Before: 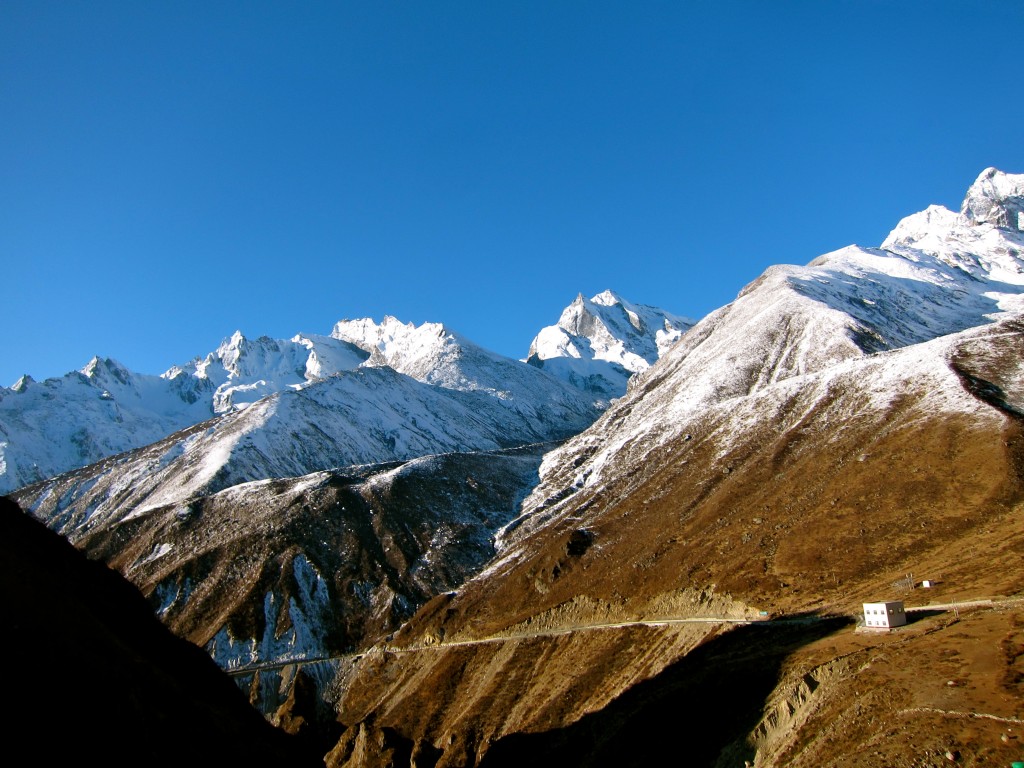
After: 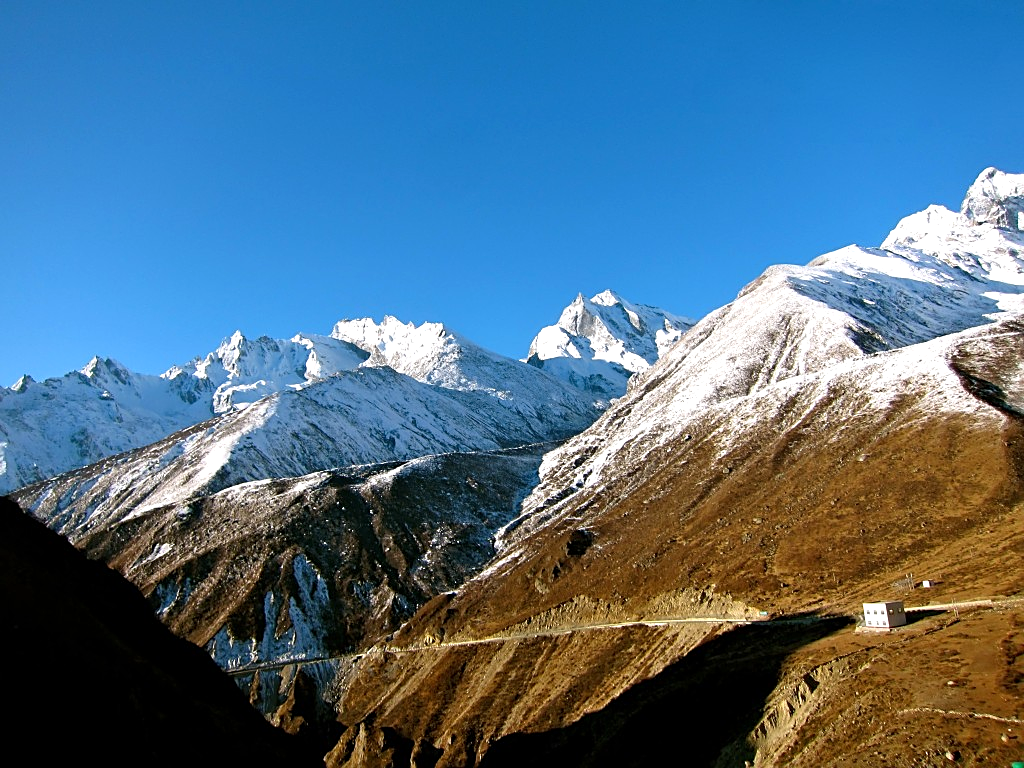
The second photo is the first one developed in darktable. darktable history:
exposure: exposure 0.298 EV, compensate highlight preservation false
sharpen: on, module defaults
